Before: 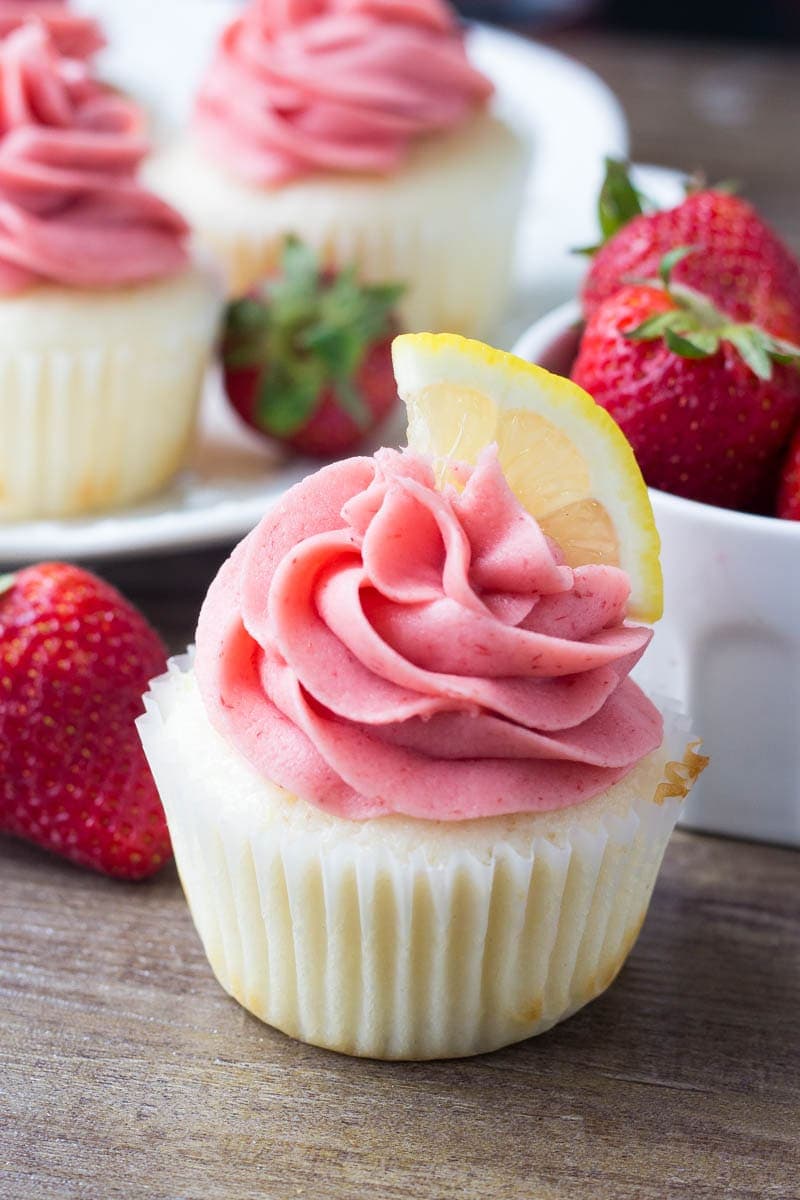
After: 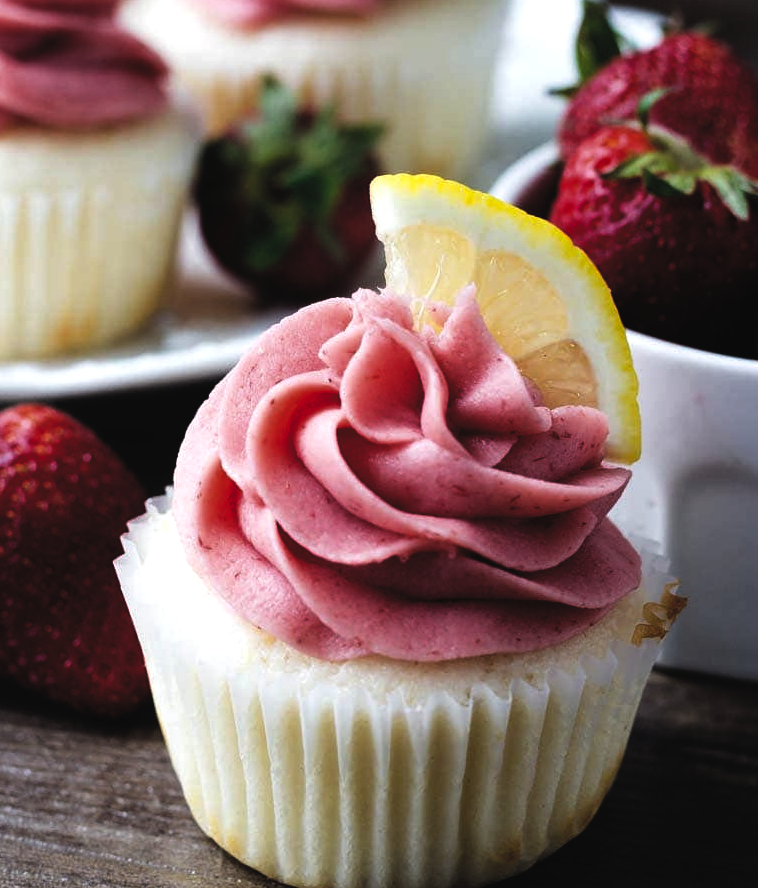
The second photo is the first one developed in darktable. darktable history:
levels: levels [0.101, 0.578, 0.953]
base curve: curves: ch0 [(0, 0.02) (0.083, 0.036) (1, 1)], preserve colors none
crop and rotate: left 2.814%, top 13.288%, right 2.347%, bottom 12.685%
